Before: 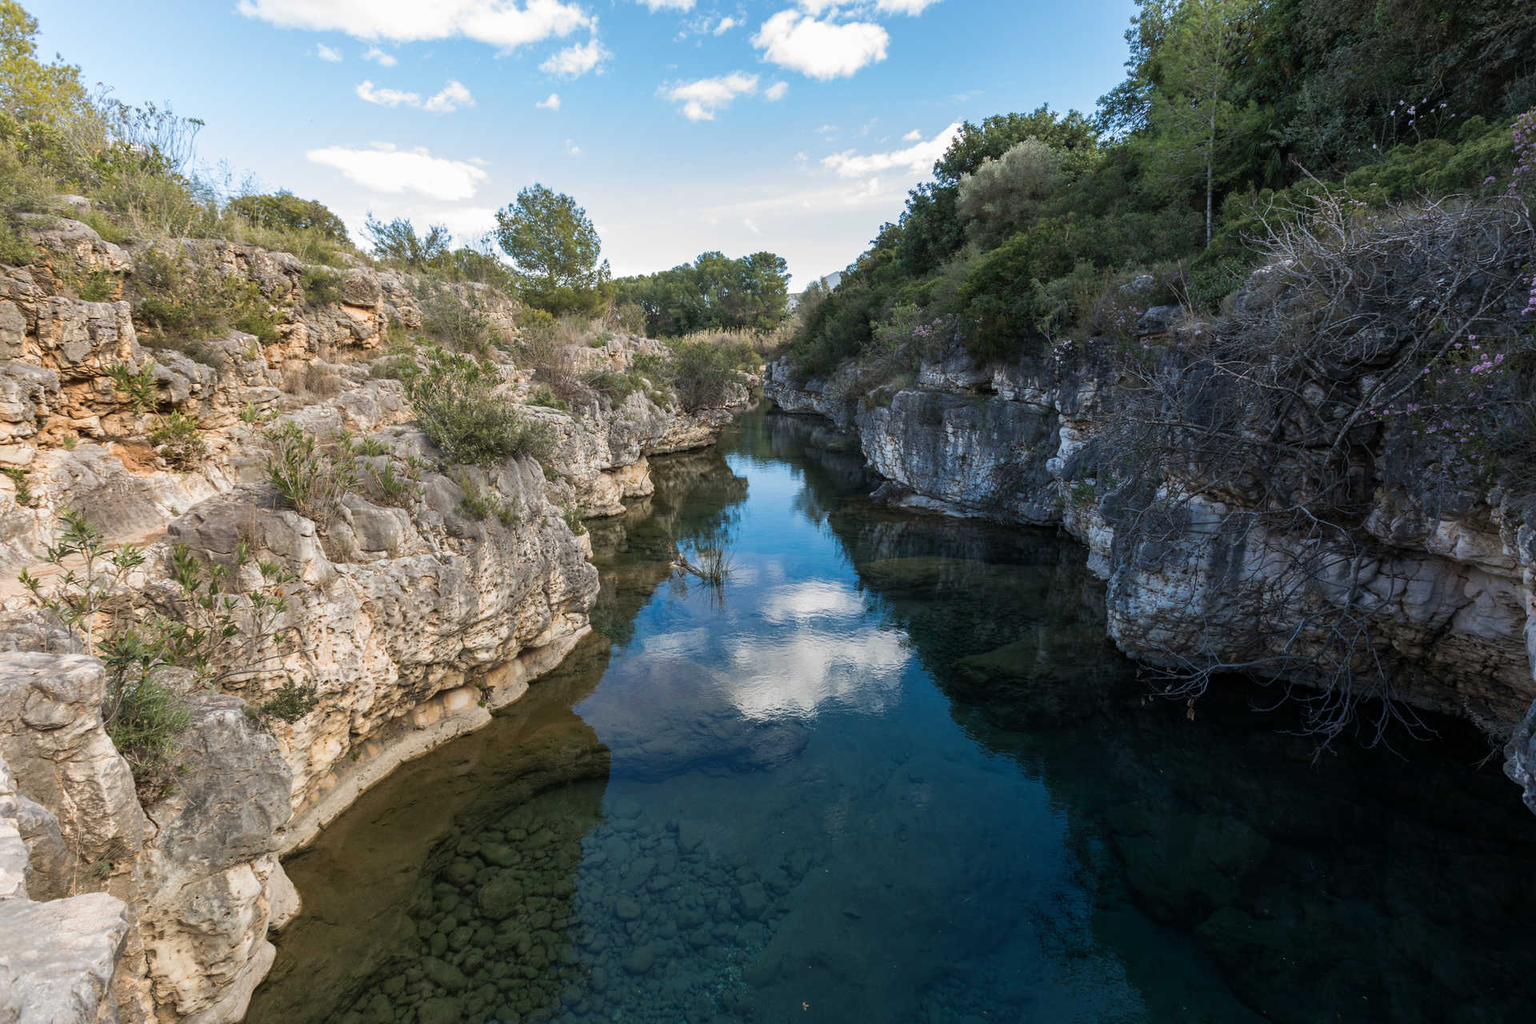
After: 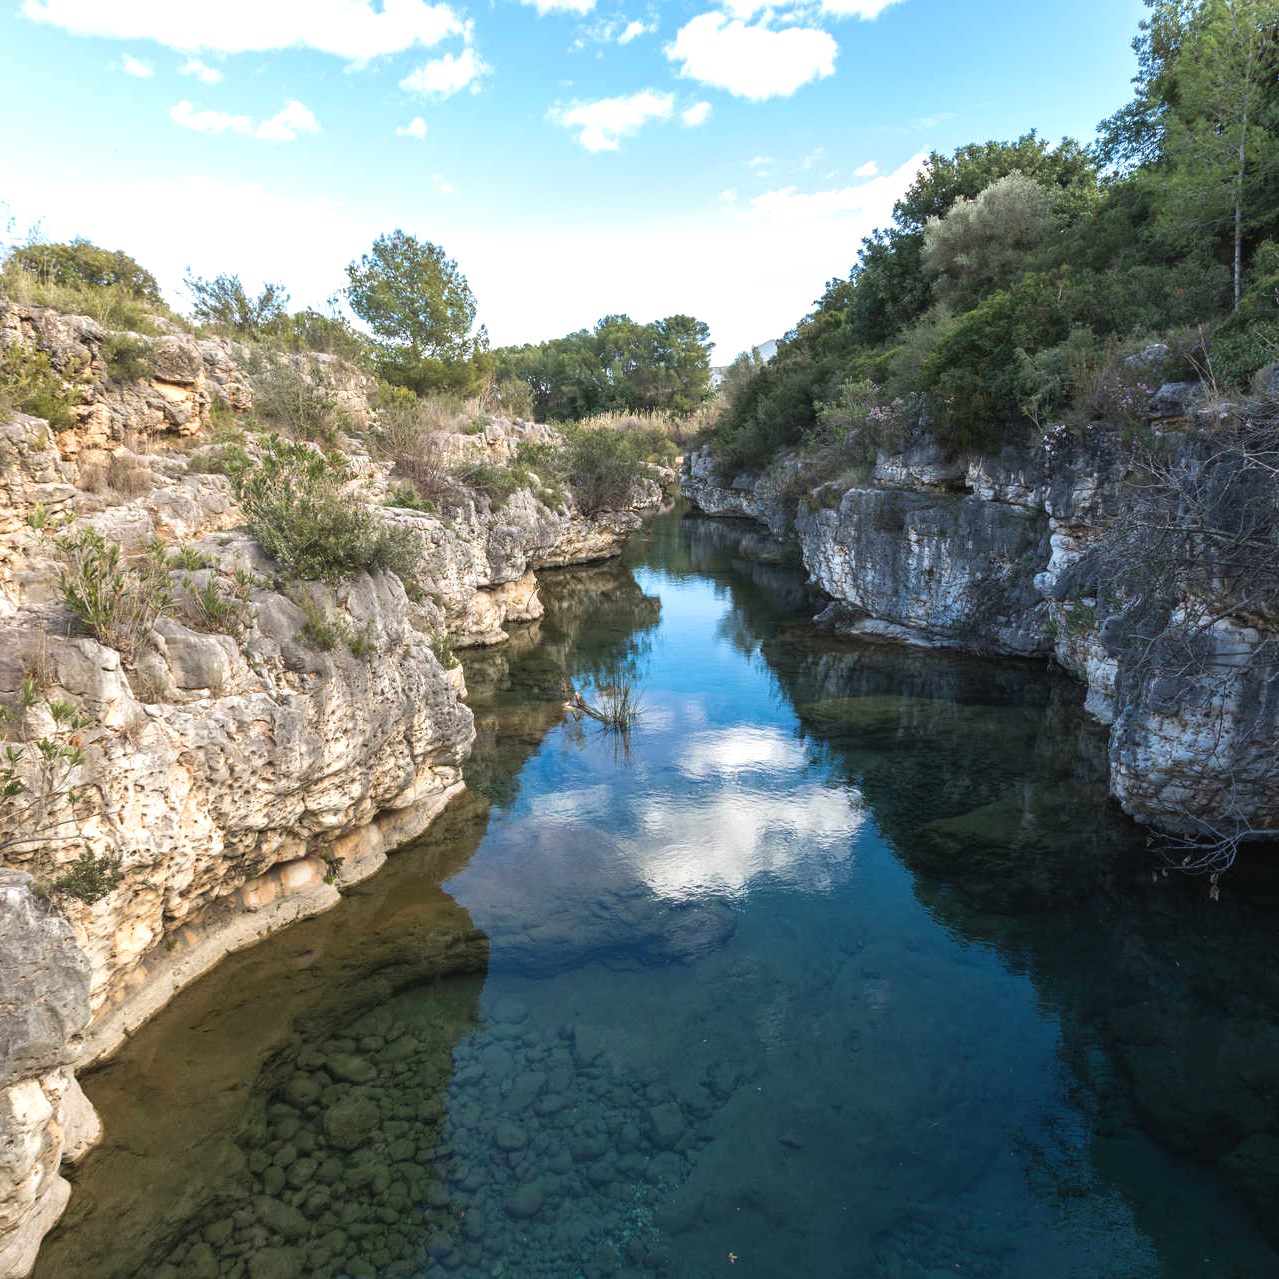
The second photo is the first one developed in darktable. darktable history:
crop and rotate: left 14.292%, right 19.041%
exposure: black level correction -0.002, exposure 0.54 EV, compensate highlight preservation false
